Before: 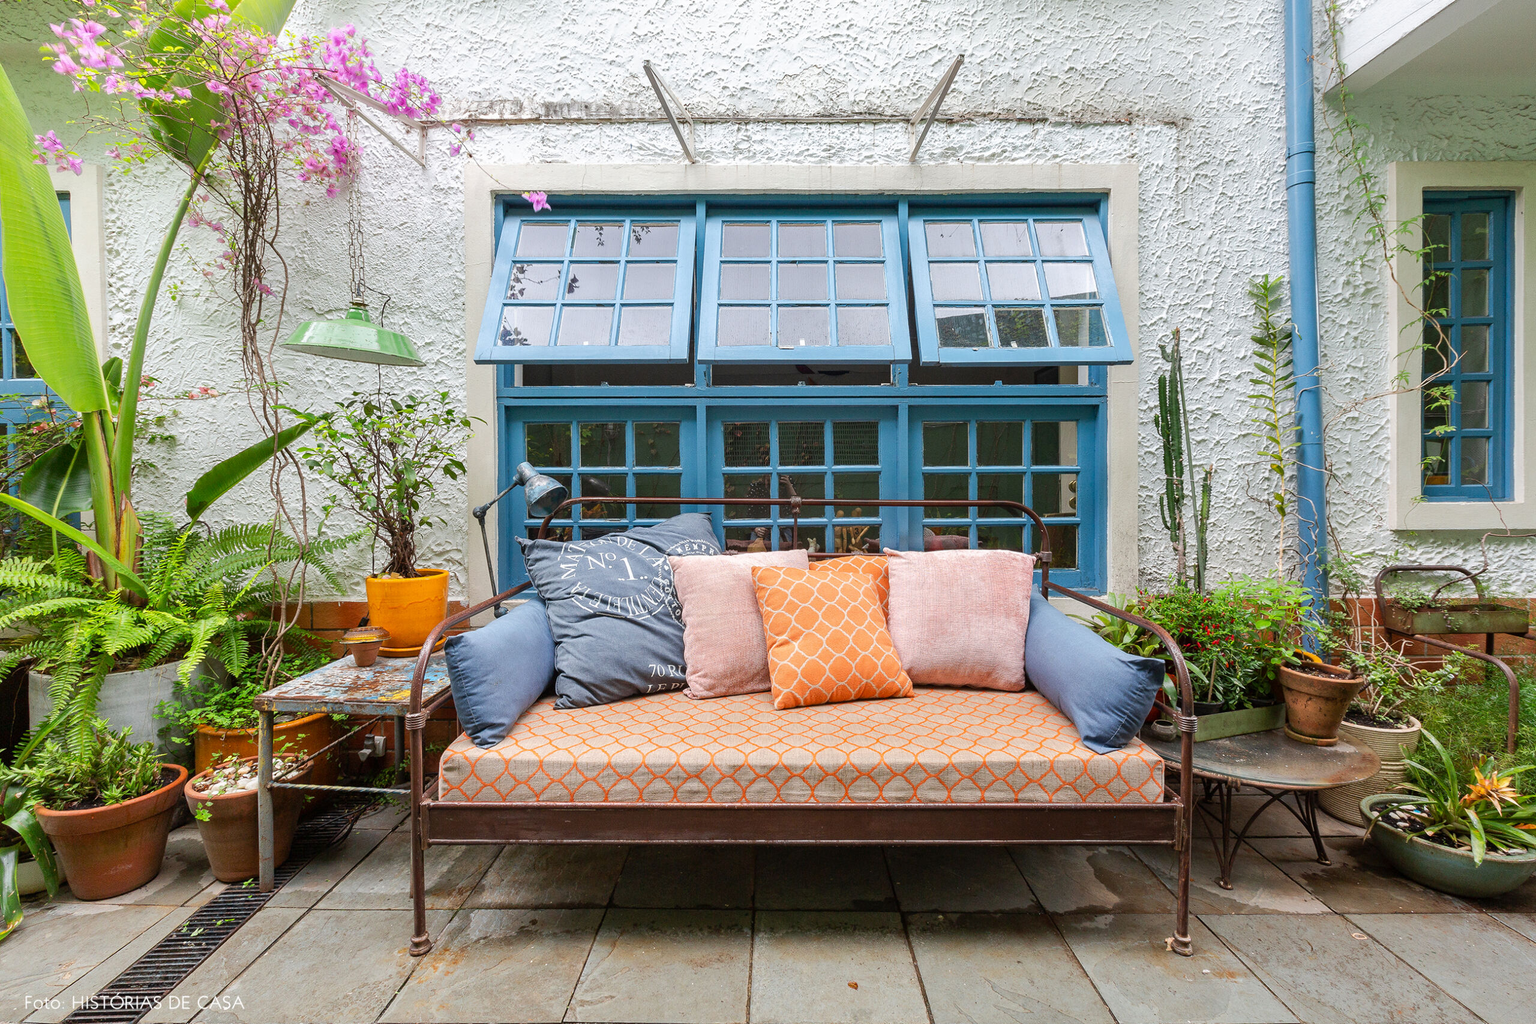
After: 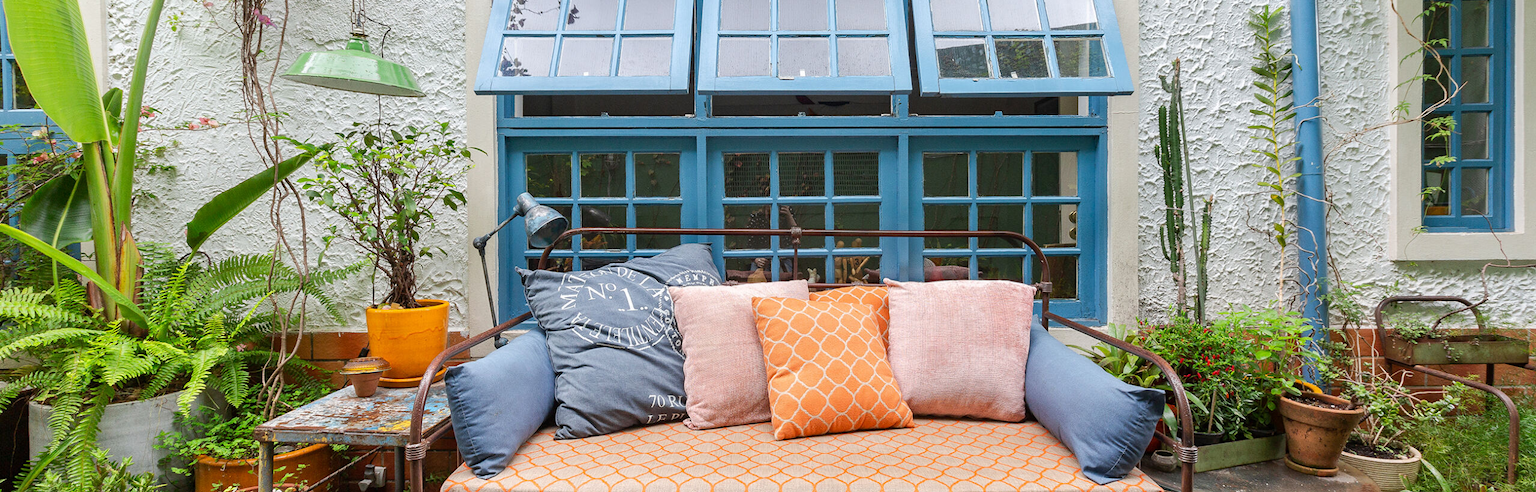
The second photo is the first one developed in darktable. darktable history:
crop and rotate: top 26.429%, bottom 25.414%
